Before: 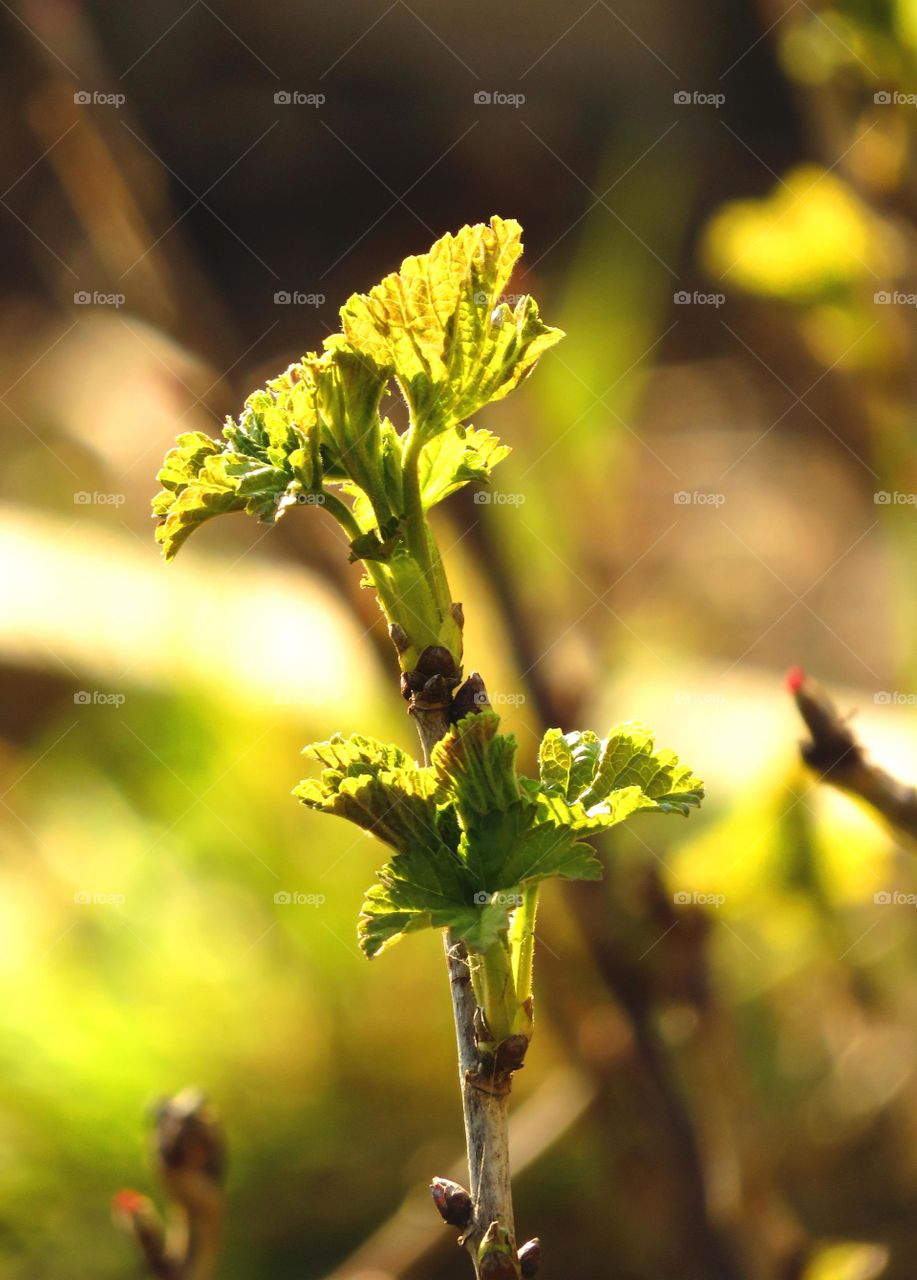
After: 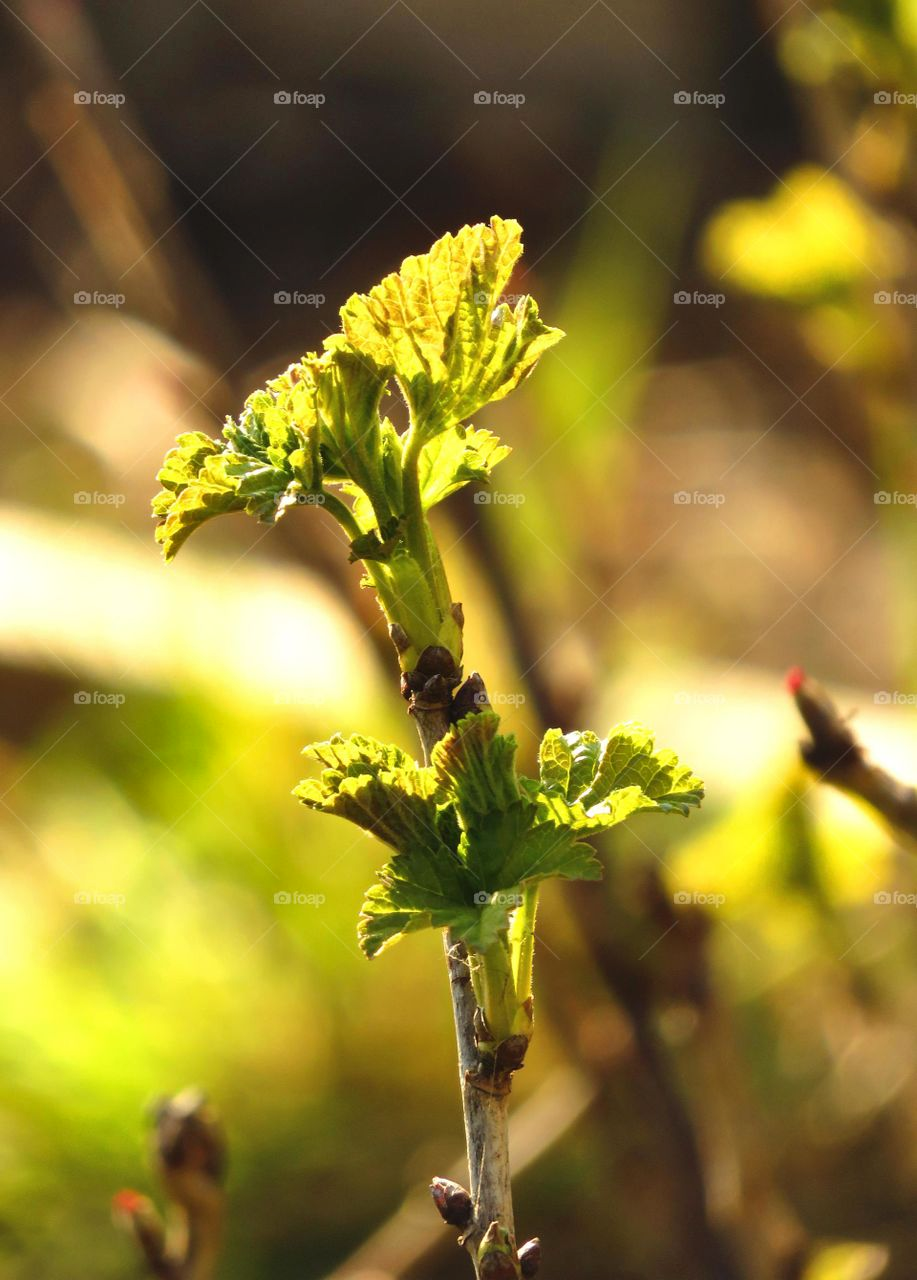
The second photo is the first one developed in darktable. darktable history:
shadows and highlights: shadows 36.71, highlights -28.04, soften with gaussian
